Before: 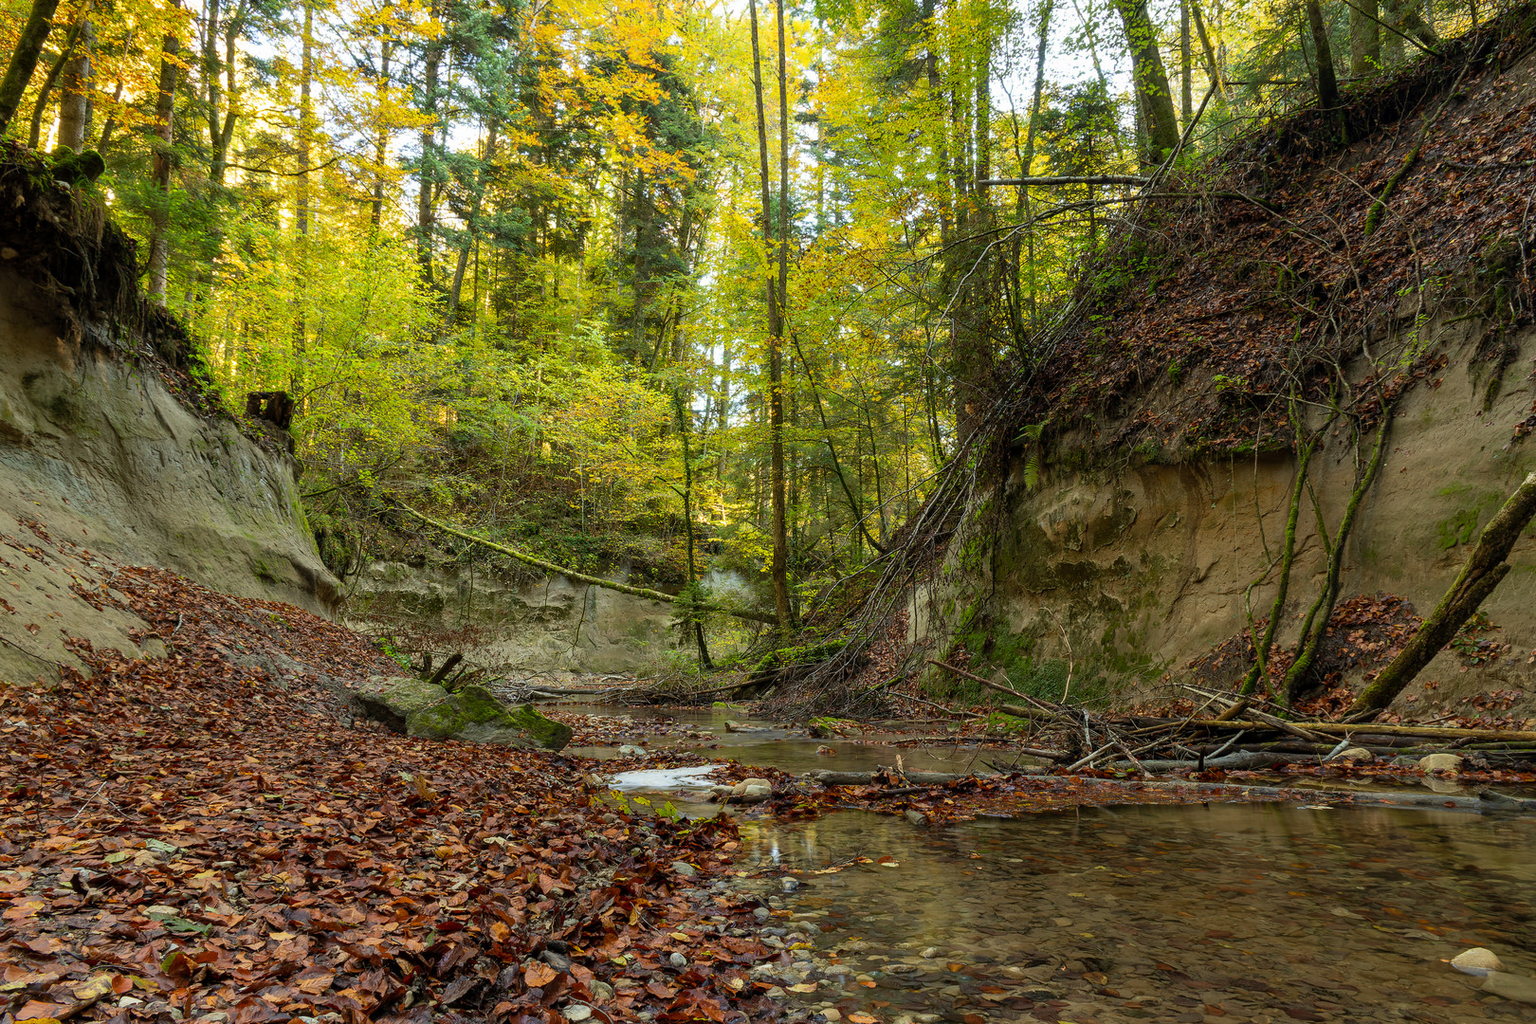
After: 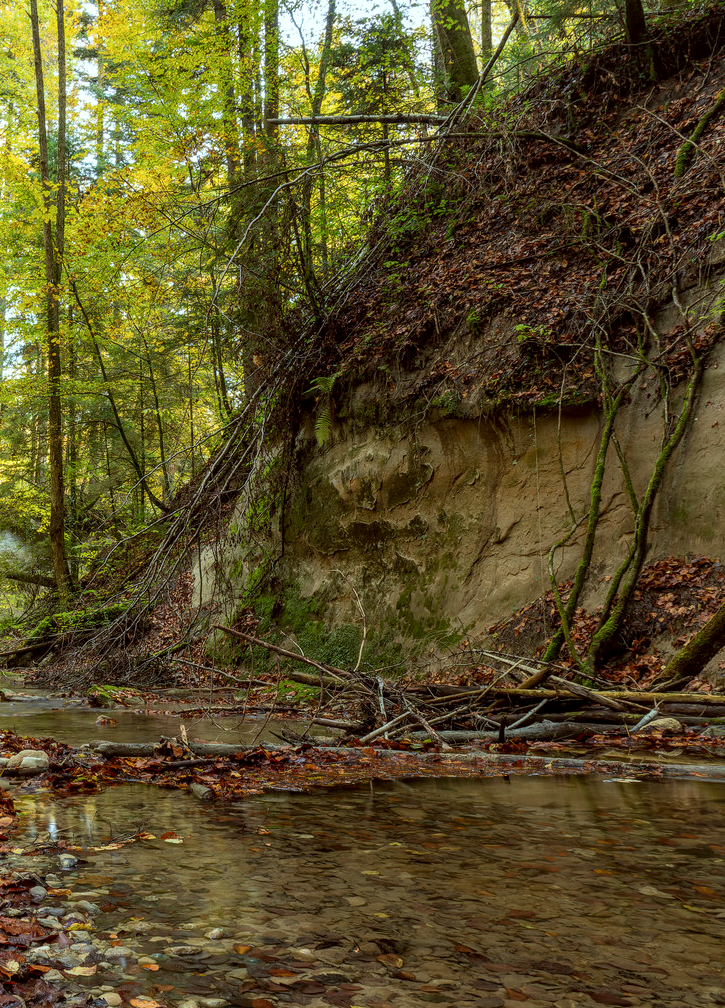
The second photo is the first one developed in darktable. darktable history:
local contrast: on, module defaults
color correction: highlights a* -4.99, highlights b* -4.35, shadows a* 3.89, shadows b* 4.08
crop: left 47.257%, top 6.646%, right 7.955%
